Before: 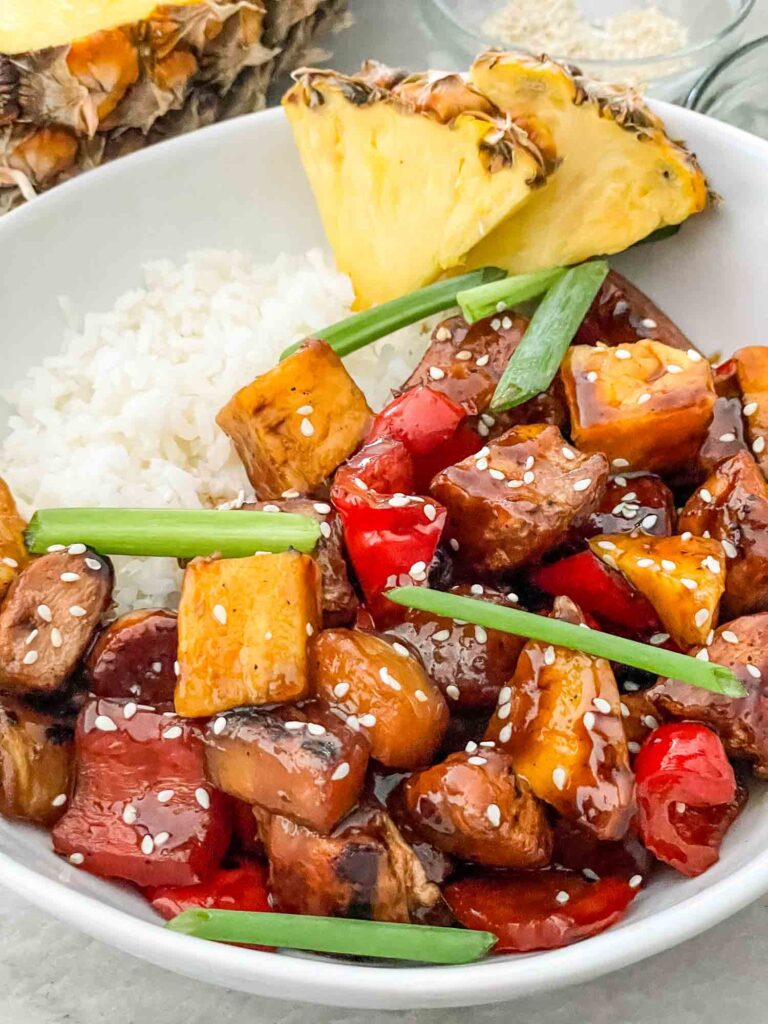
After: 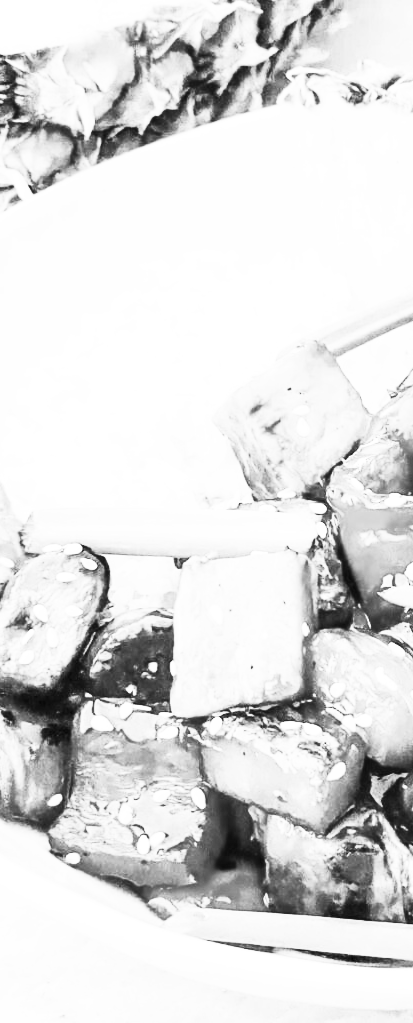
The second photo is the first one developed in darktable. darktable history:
base curve: curves: ch0 [(0, 0) (0.028, 0.03) (0.121, 0.232) (0.46, 0.748) (0.859, 0.968) (1, 1)], preserve colors none
contrast brightness saturation: contrast 0.53, brightness 0.47, saturation -1
crop: left 0.587%, right 45.588%, bottom 0.086%
